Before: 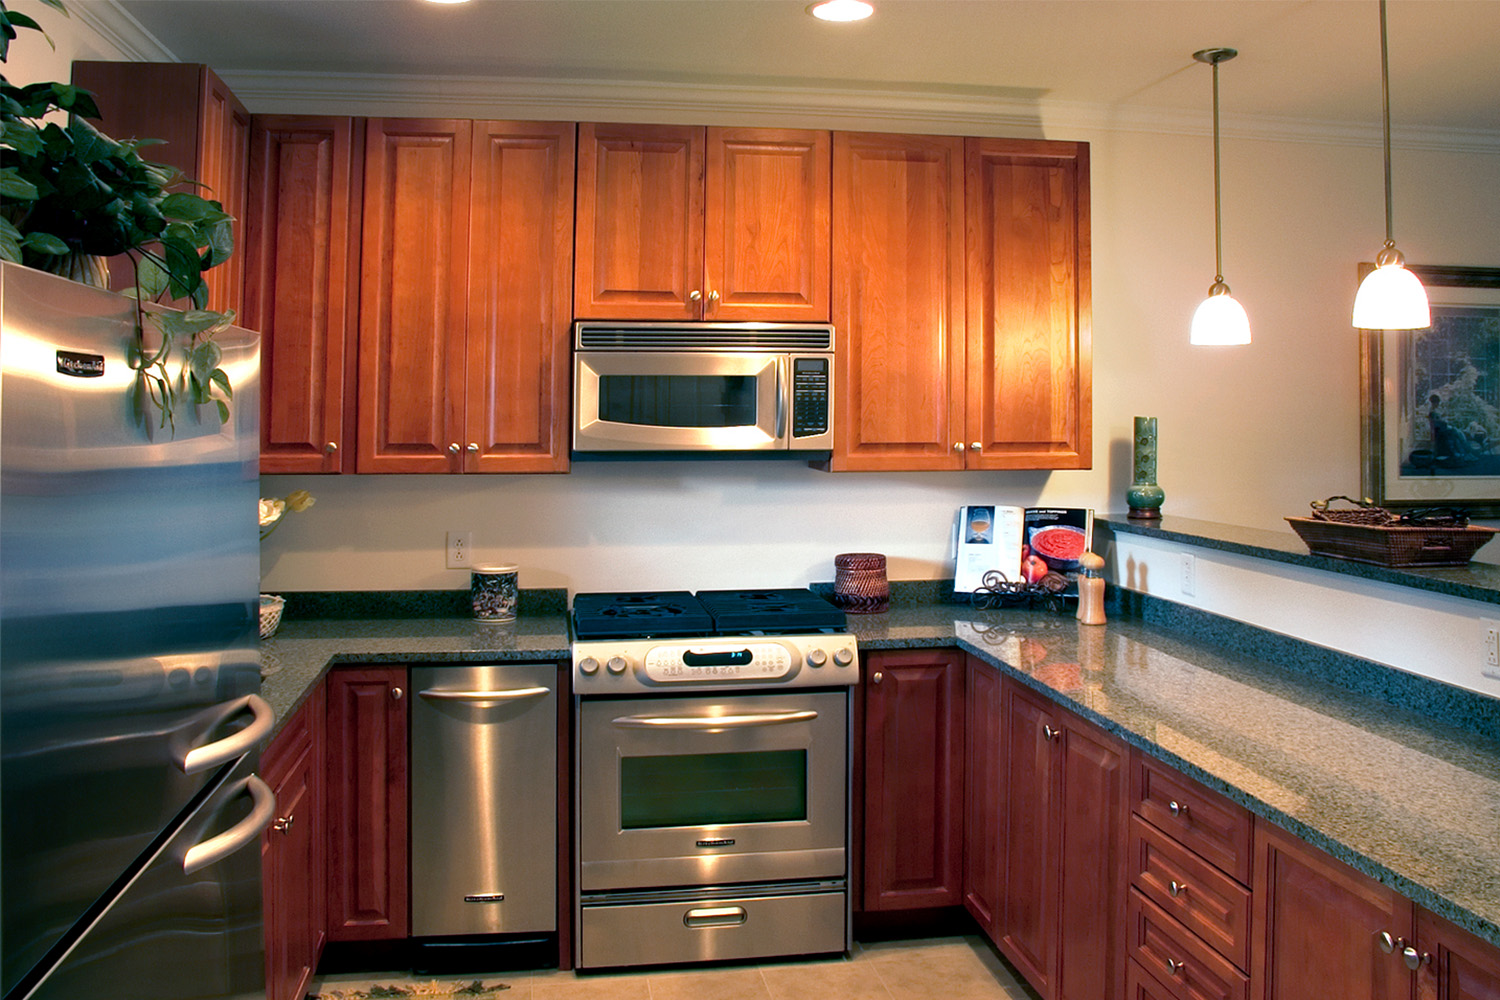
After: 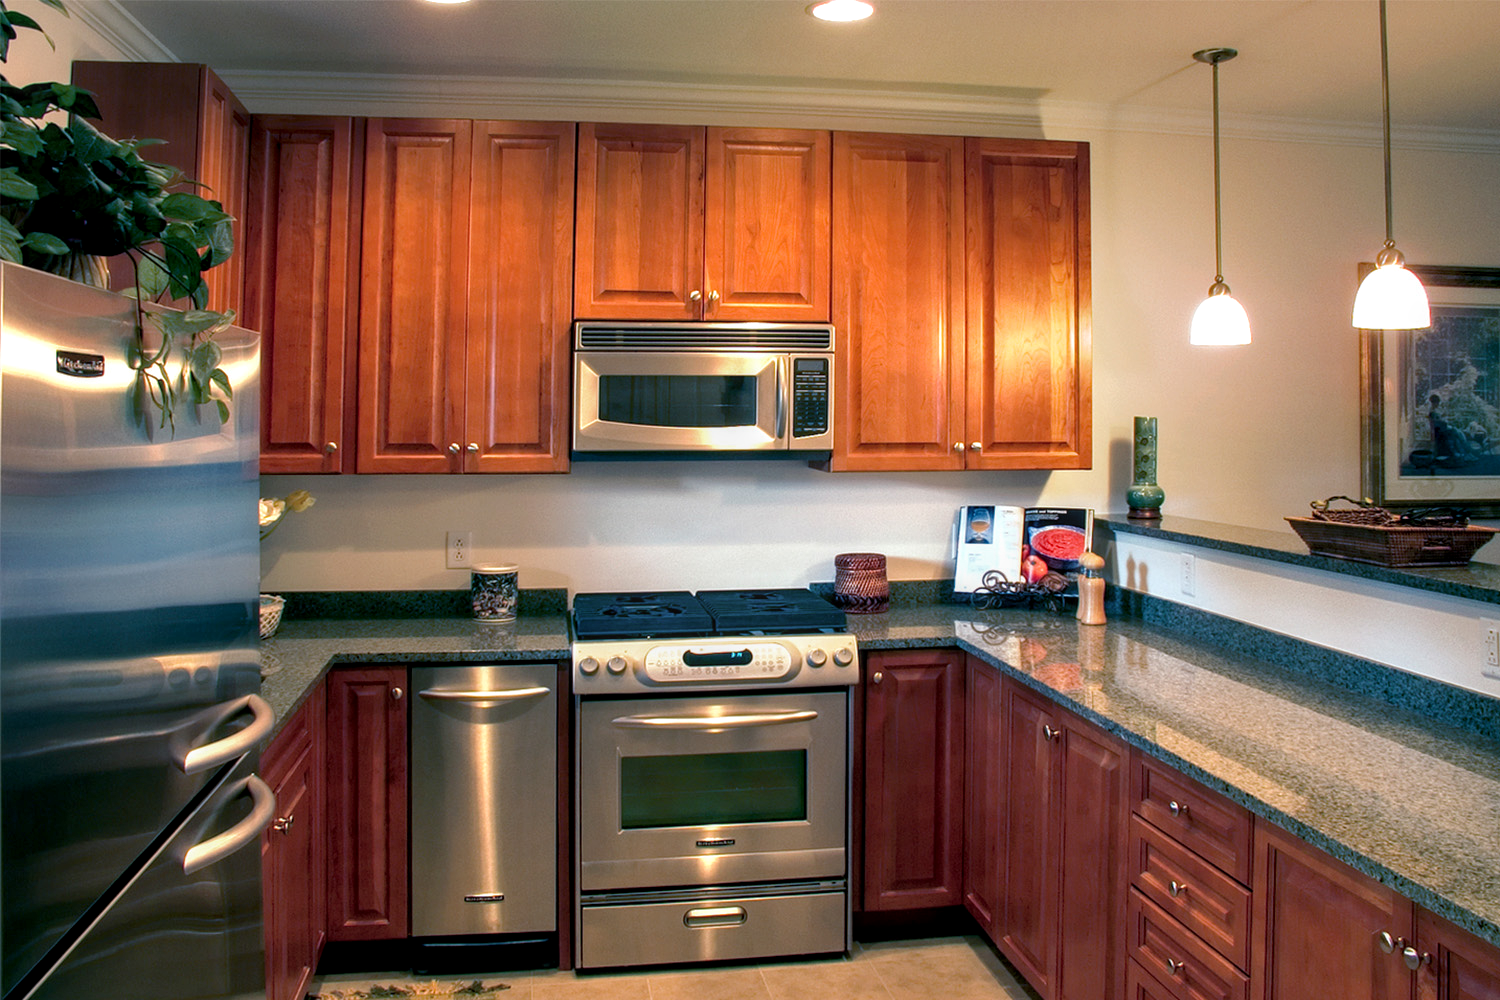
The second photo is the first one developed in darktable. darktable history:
shadows and highlights: shadows 25.93, highlights -23.39
local contrast: on, module defaults
